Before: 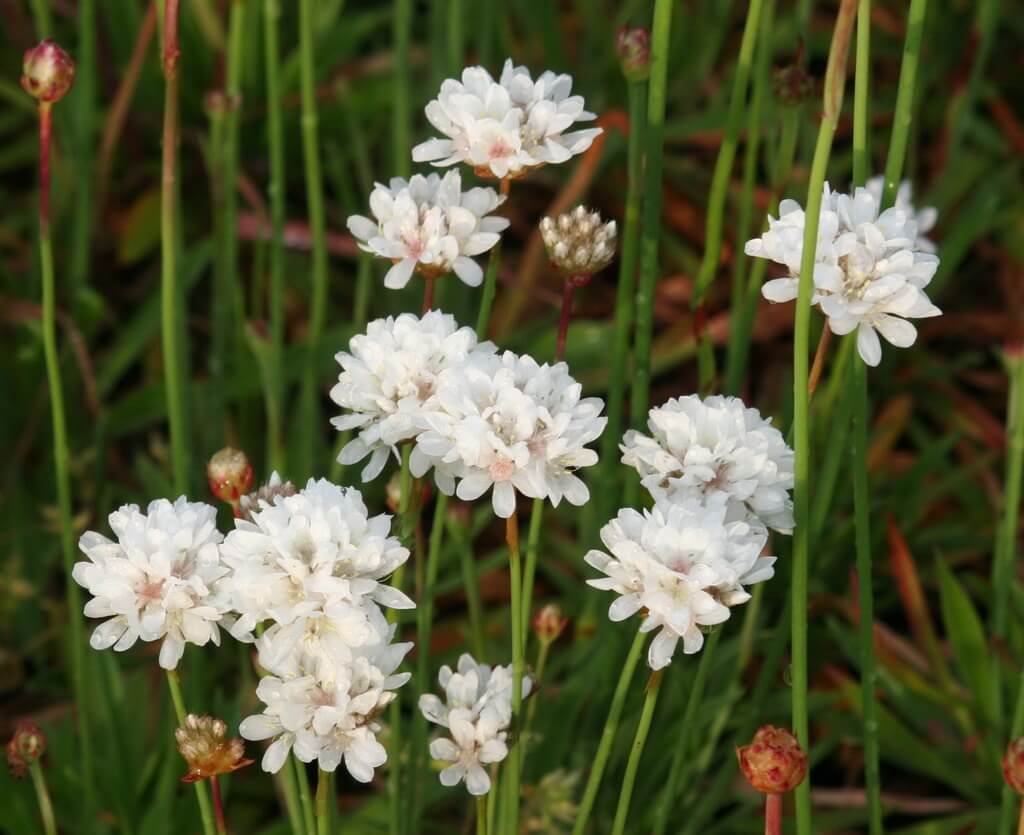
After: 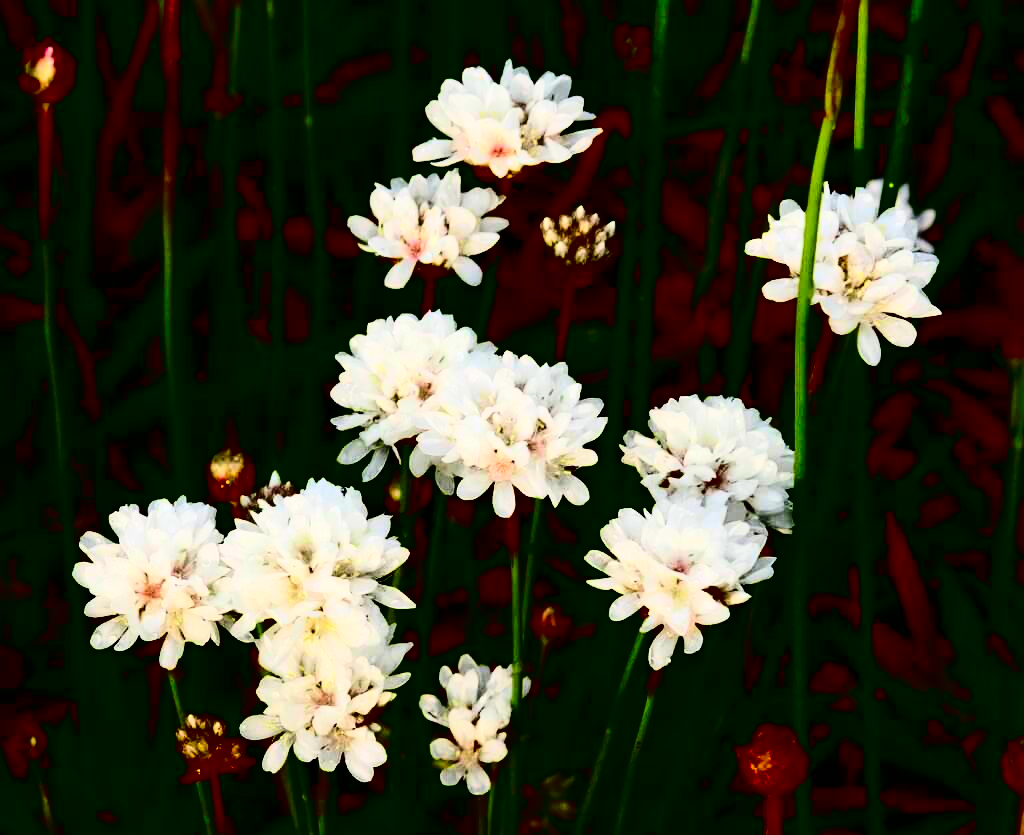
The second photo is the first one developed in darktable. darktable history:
color correction: saturation 1.11
contrast brightness saturation: contrast 0.77, brightness -1, saturation 1
